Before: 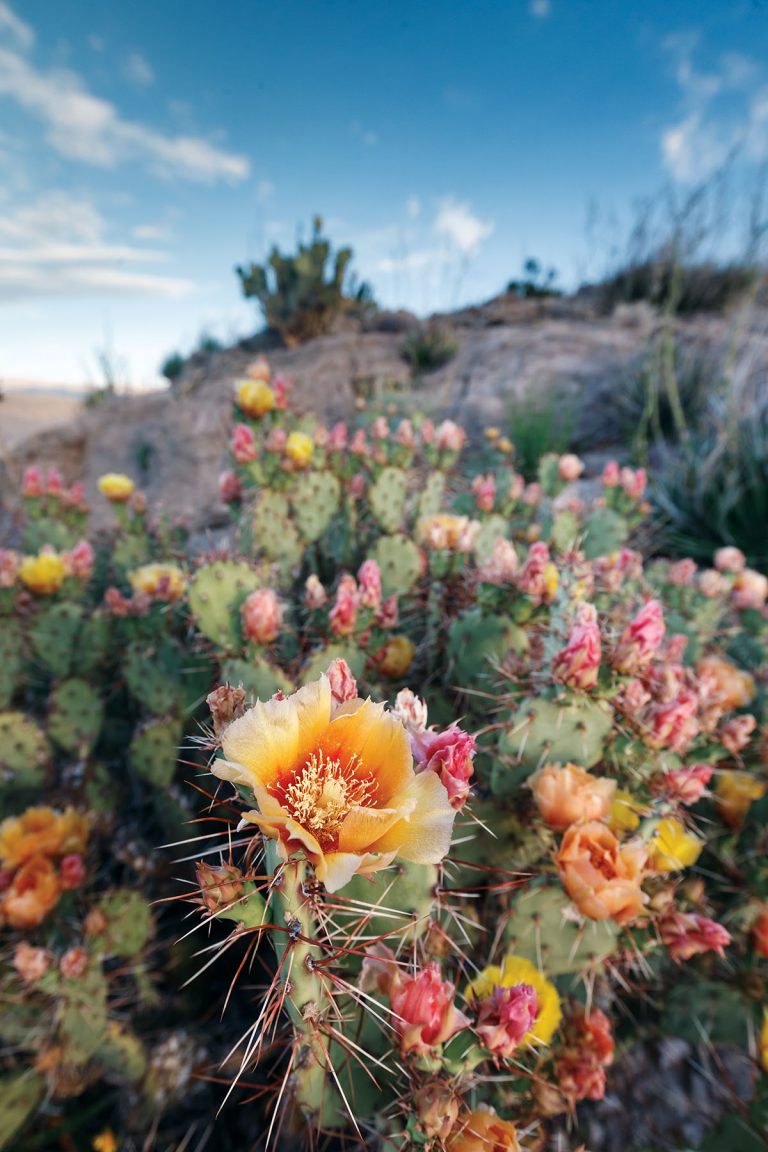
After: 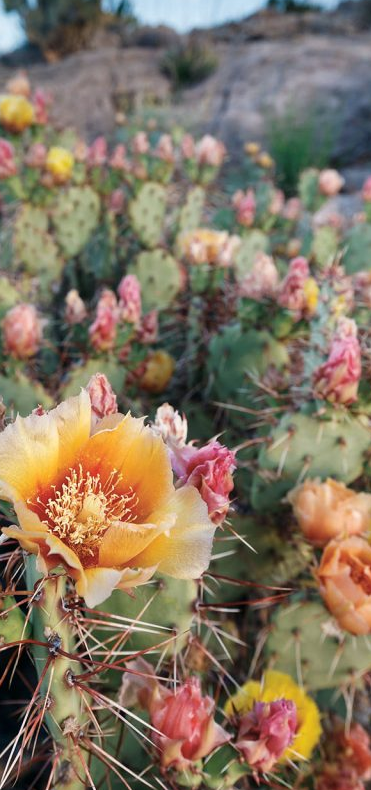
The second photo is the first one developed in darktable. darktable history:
crop: left 31.367%, top 24.796%, right 20.27%, bottom 6.565%
color zones: curves: ch1 [(0.077, 0.436) (0.25, 0.5) (0.75, 0.5)]
